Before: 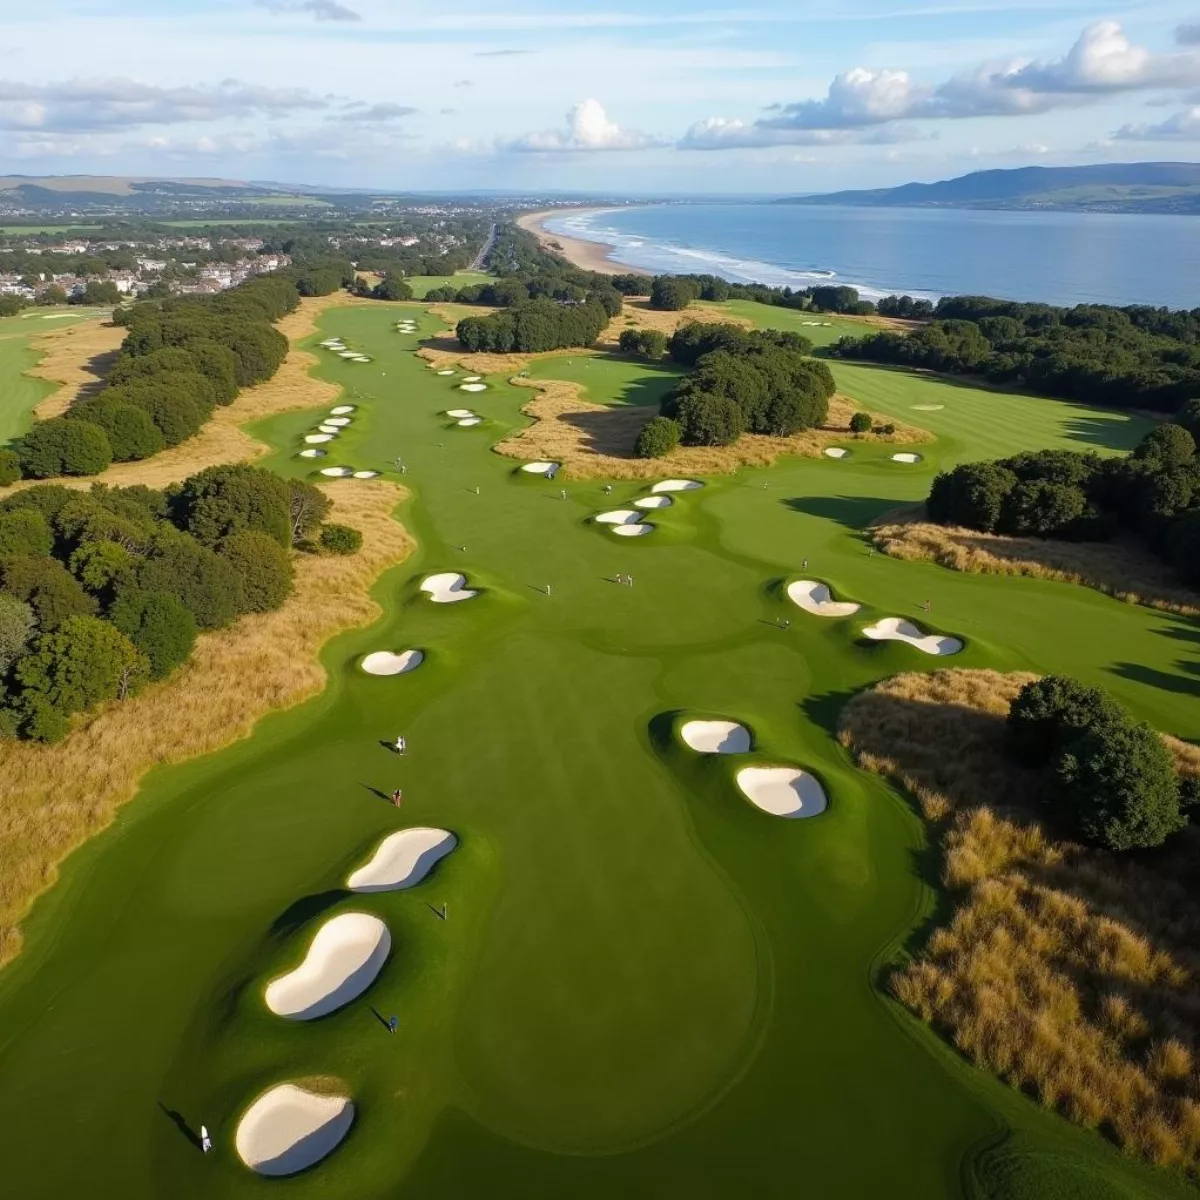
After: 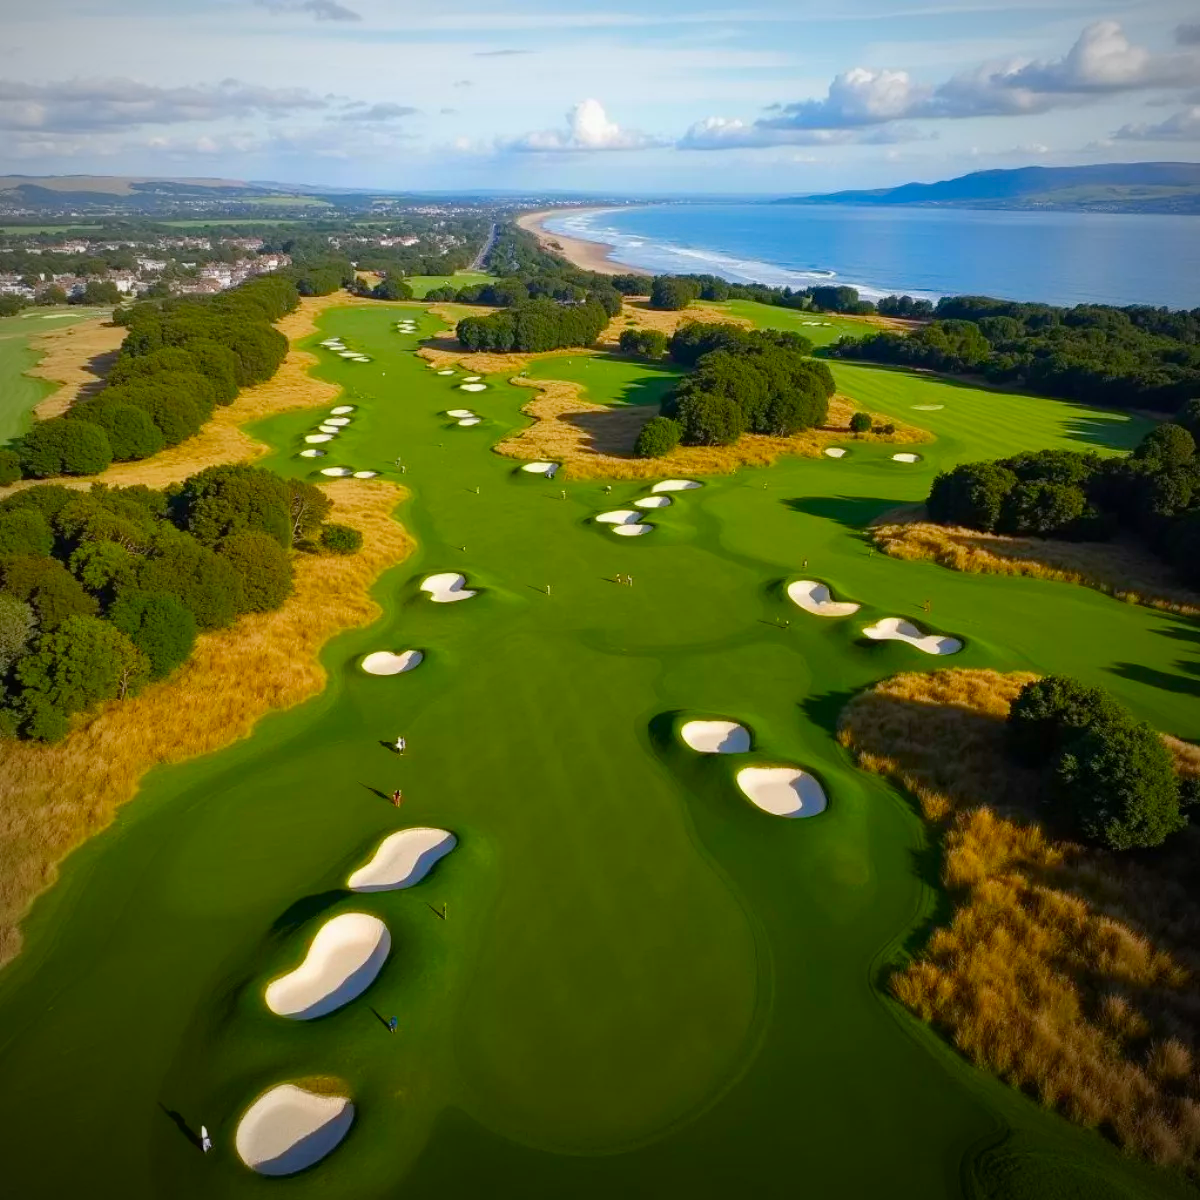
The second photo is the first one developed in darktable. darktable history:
contrast brightness saturation: brightness -0.02, saturation 0.35
color balance rgb: perceptual saturation grading › global saturation 20%, perceptual saturation grading › highlights -25%, perceptual saturation grading › shadows 25%
vignetting: fall-off radius 60.92%
vibrance: on, module defaults
